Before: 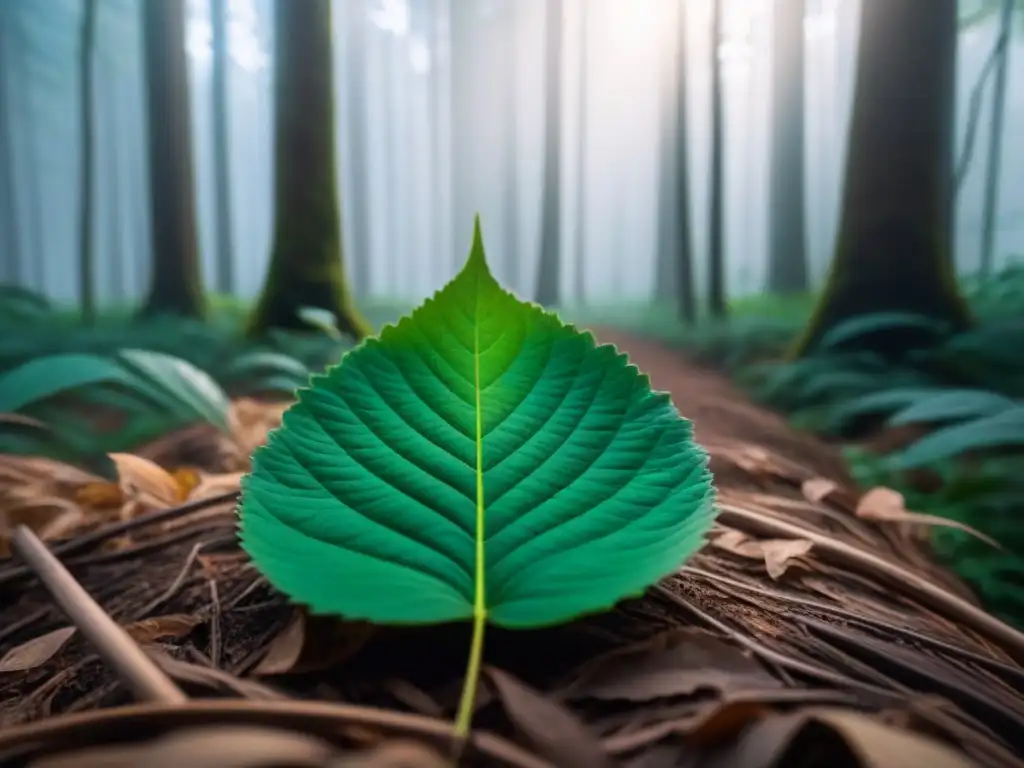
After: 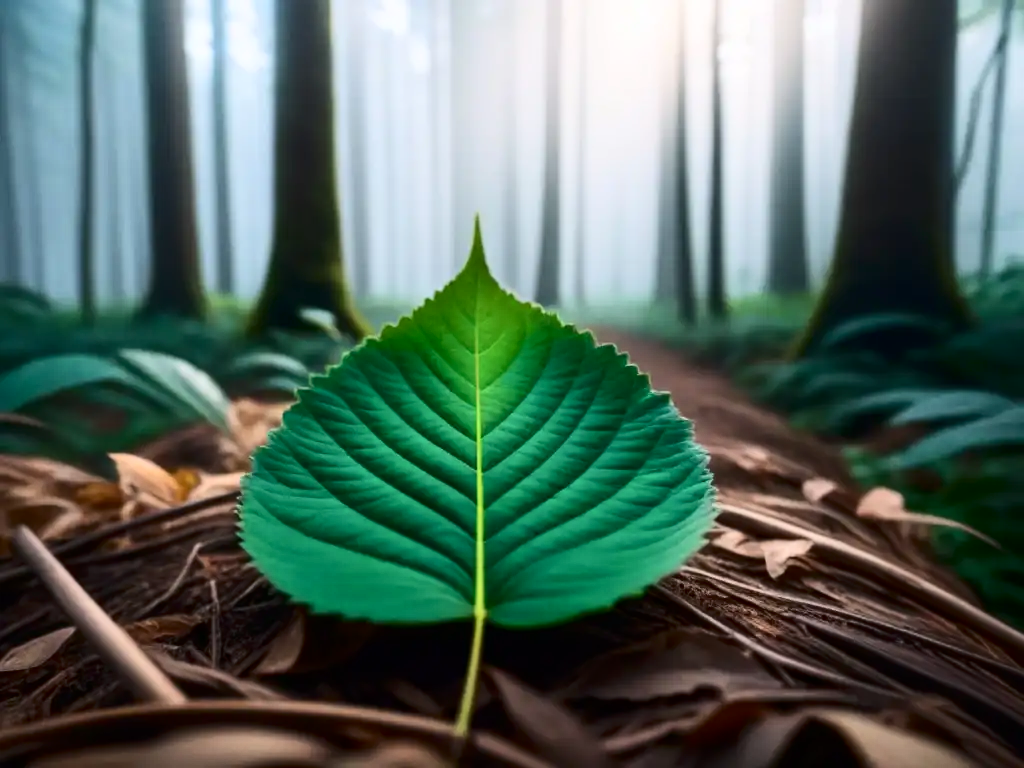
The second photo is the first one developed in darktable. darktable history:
contrast brightness saturation: contrast 0.276
